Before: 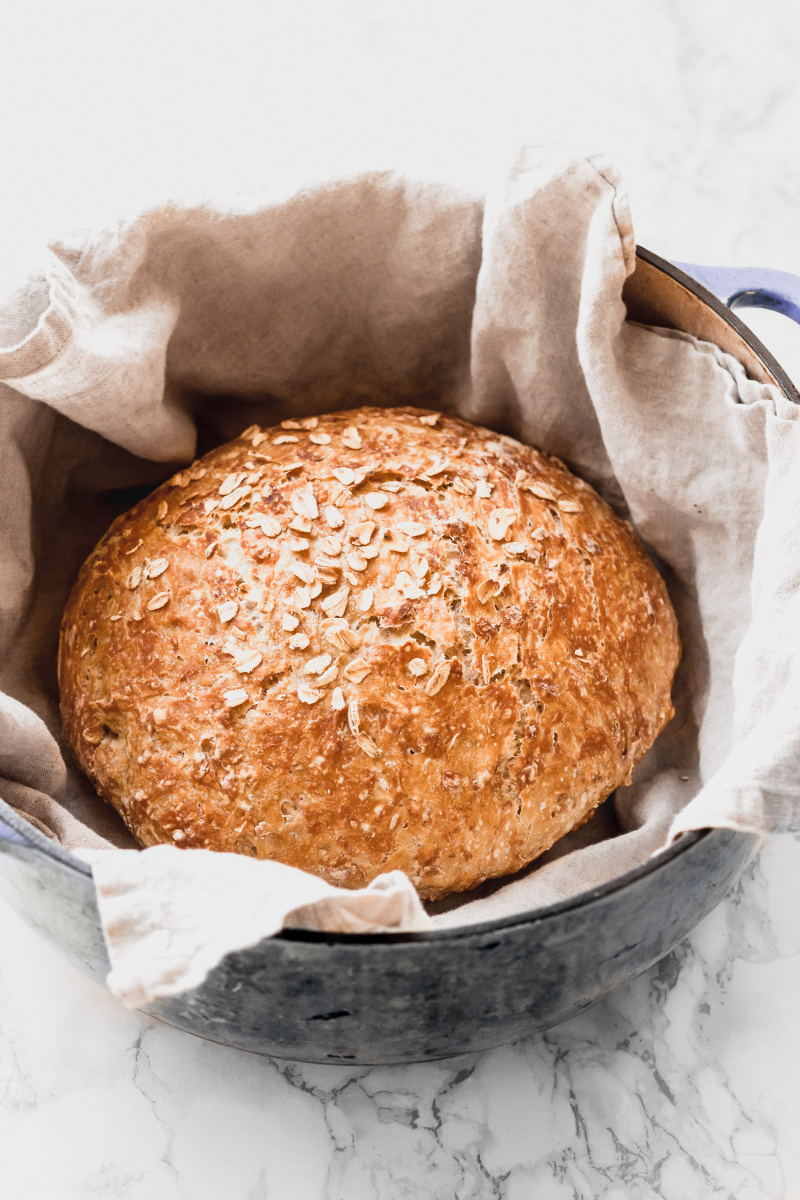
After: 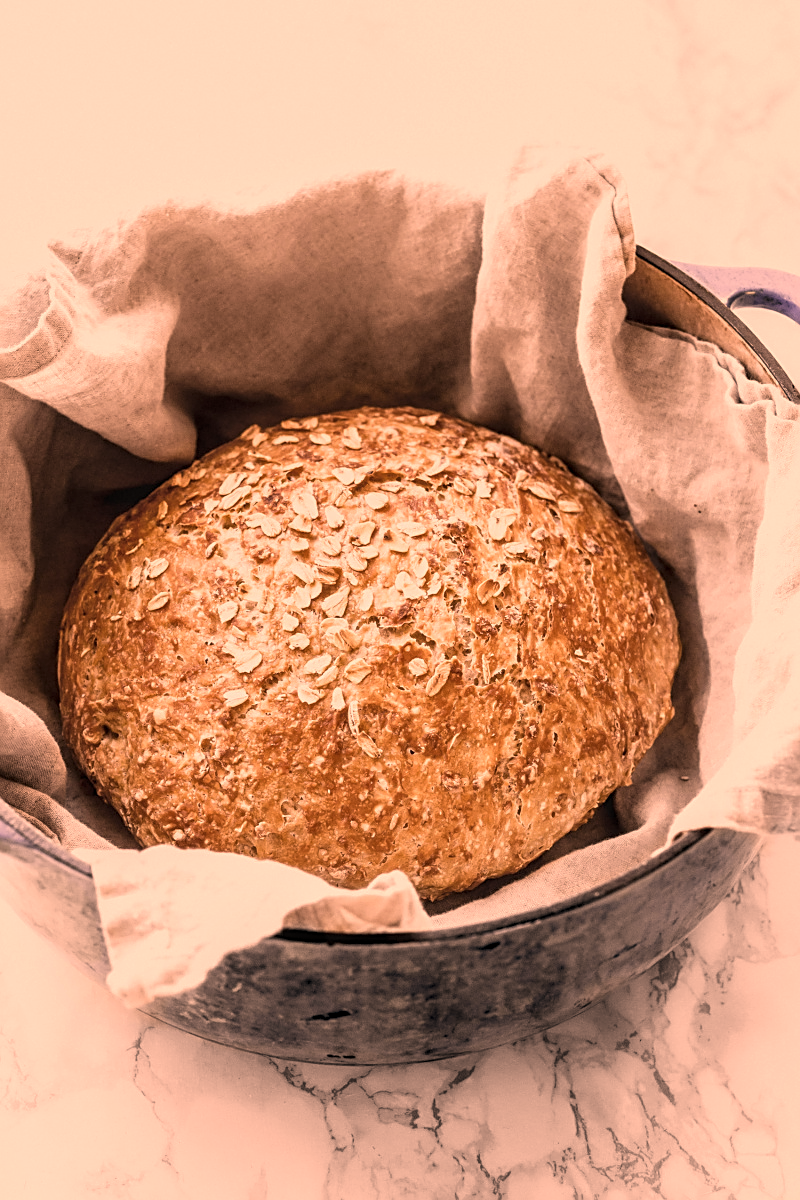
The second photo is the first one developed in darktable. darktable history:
local contrast: on, module defaults
sharpen: on, module defaults
color correction: highlights a* 39.34, highlights b* 39.8, saturation 0.694
